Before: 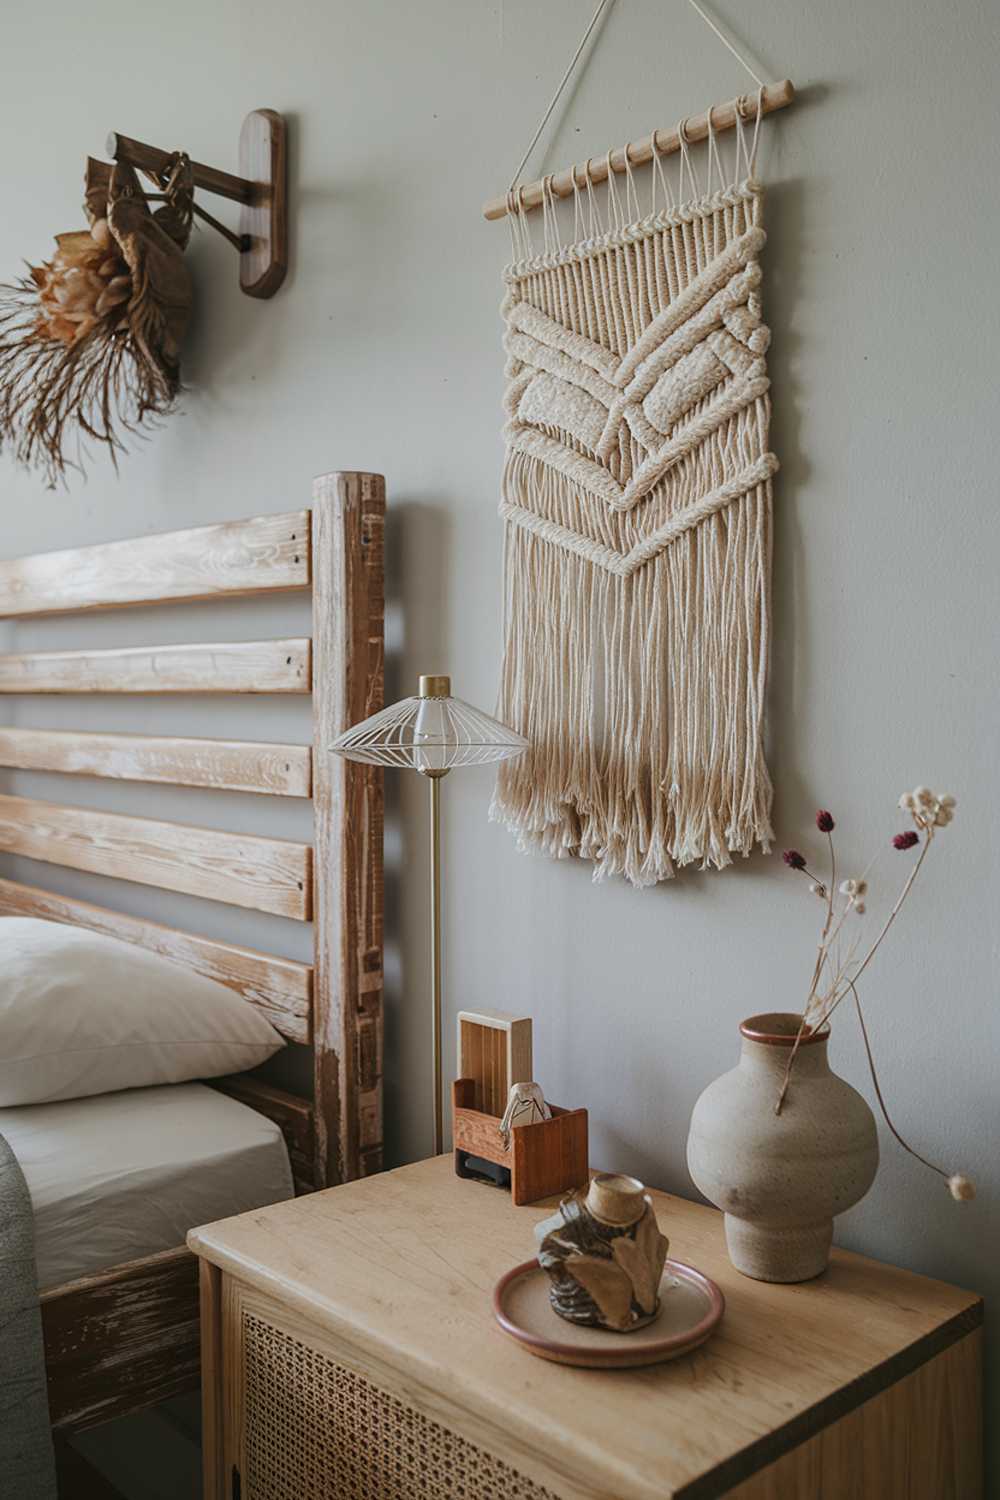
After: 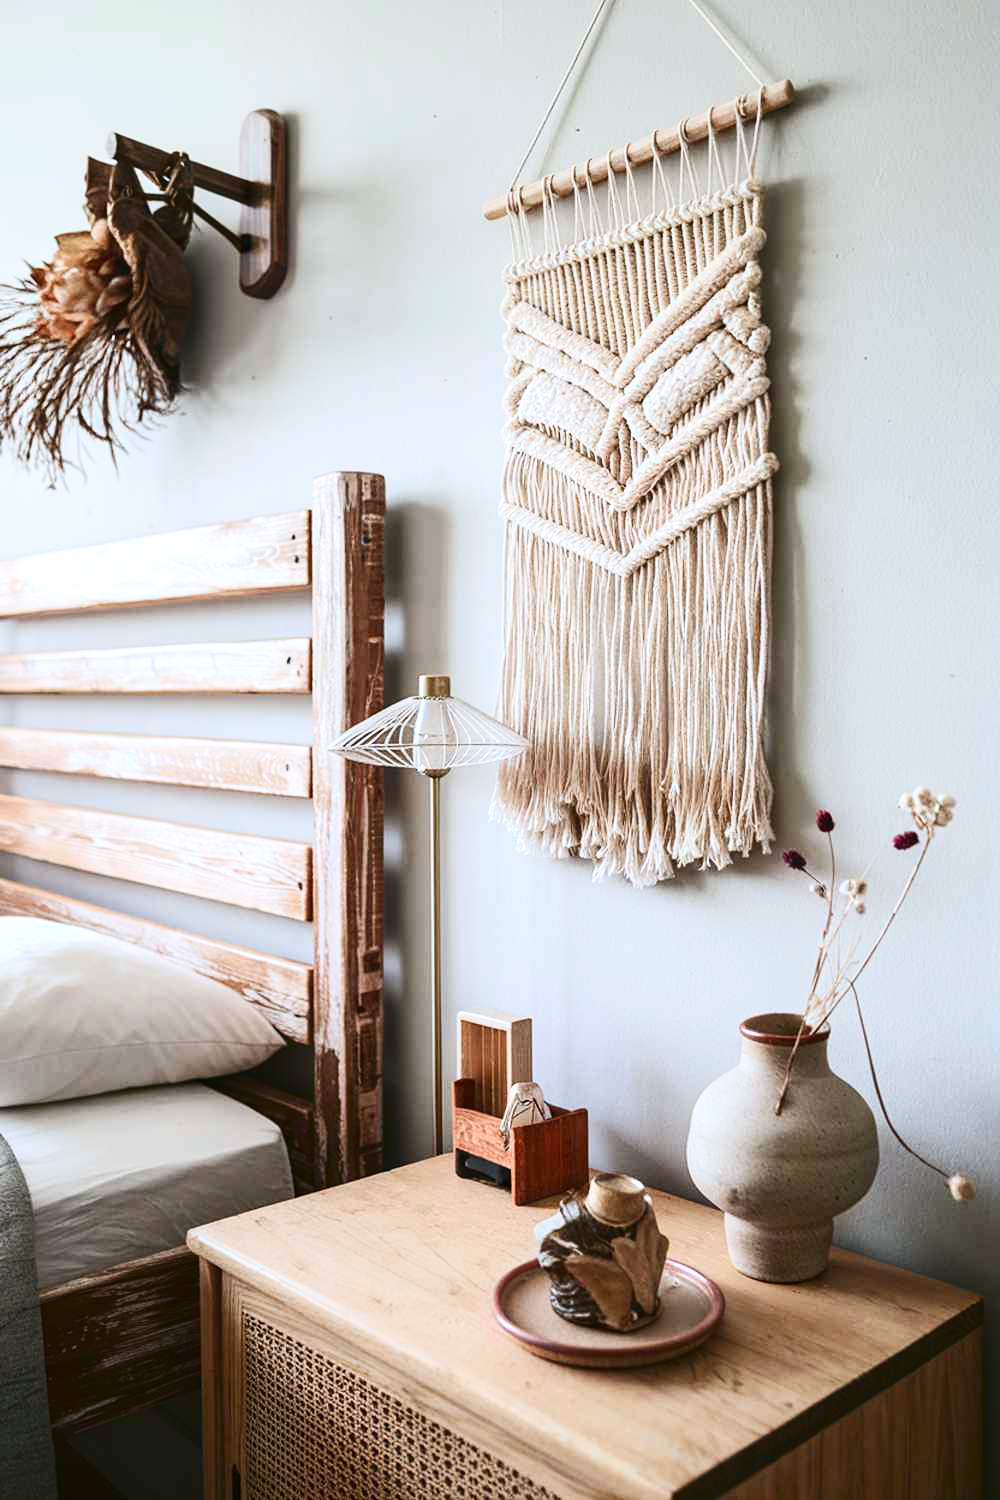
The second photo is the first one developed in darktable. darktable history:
contrast brightness saturation: contrast 0.28
color calibration: output R [0.946, 0.065, -0.013, 0], output G [-0.246, 1.264, -0.017, 0], output B [0.046, -0.098, 1.05, 0], illuminant custom, x 0.344, y 0.359, temperature 5045.54 K
white balance: red 0.984, blue 1.059
exposure: black level correction 0, exposure 0.7 EV, compensate exposure bias true, compensate highlight preservation false
